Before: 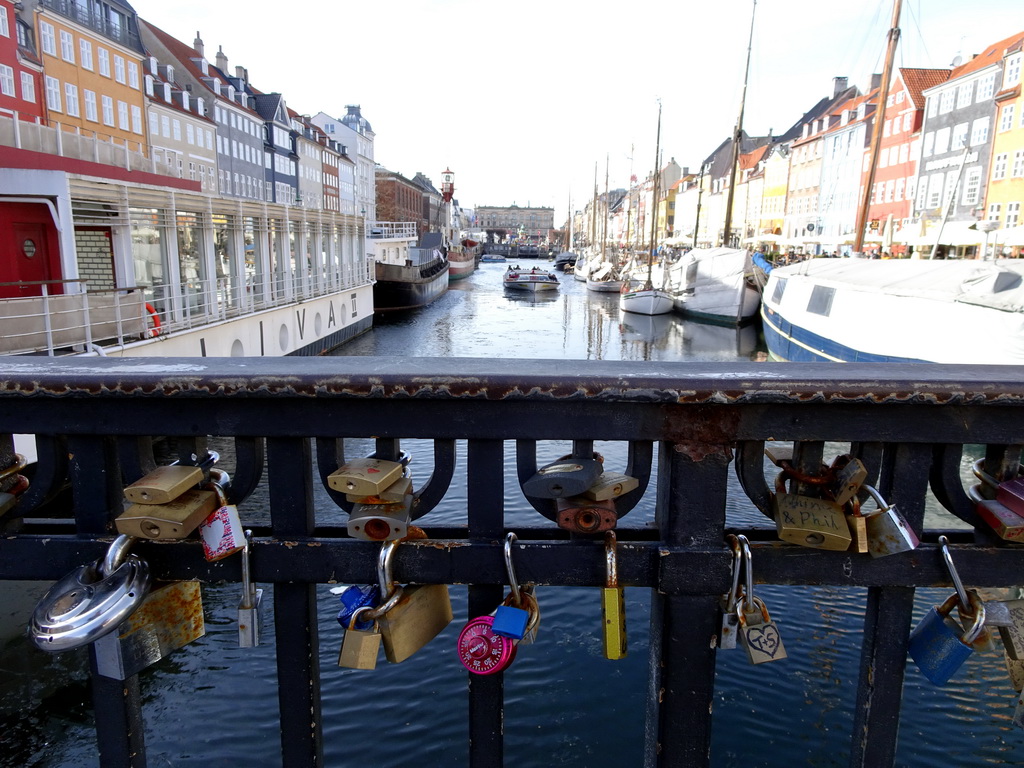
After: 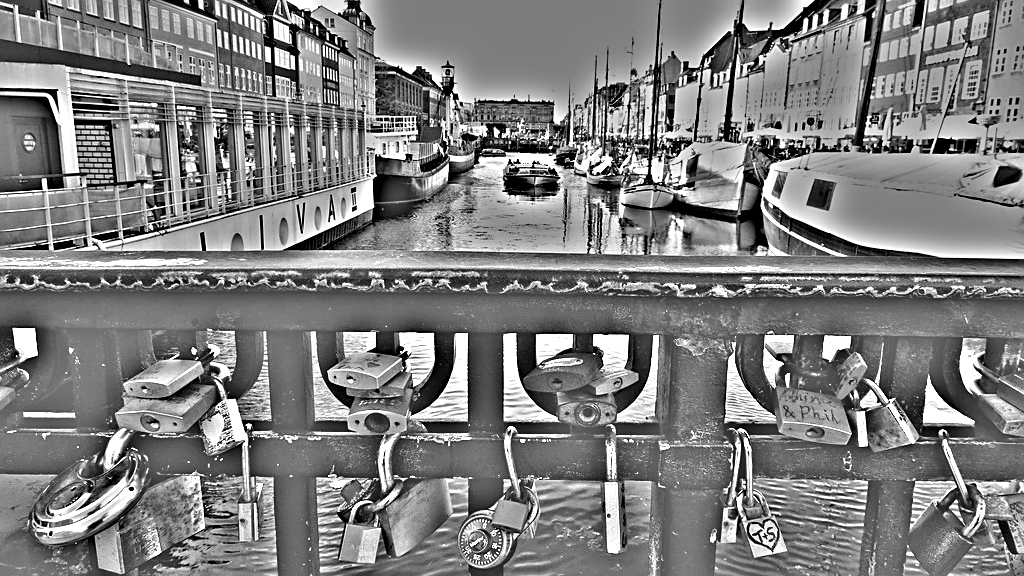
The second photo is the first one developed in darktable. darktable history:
highpass: on, module defaults
crop: top 13.819%, bottom 11.169%
sharpen: on, module defaults
levels: levels [0, 0.476, 0.951]
